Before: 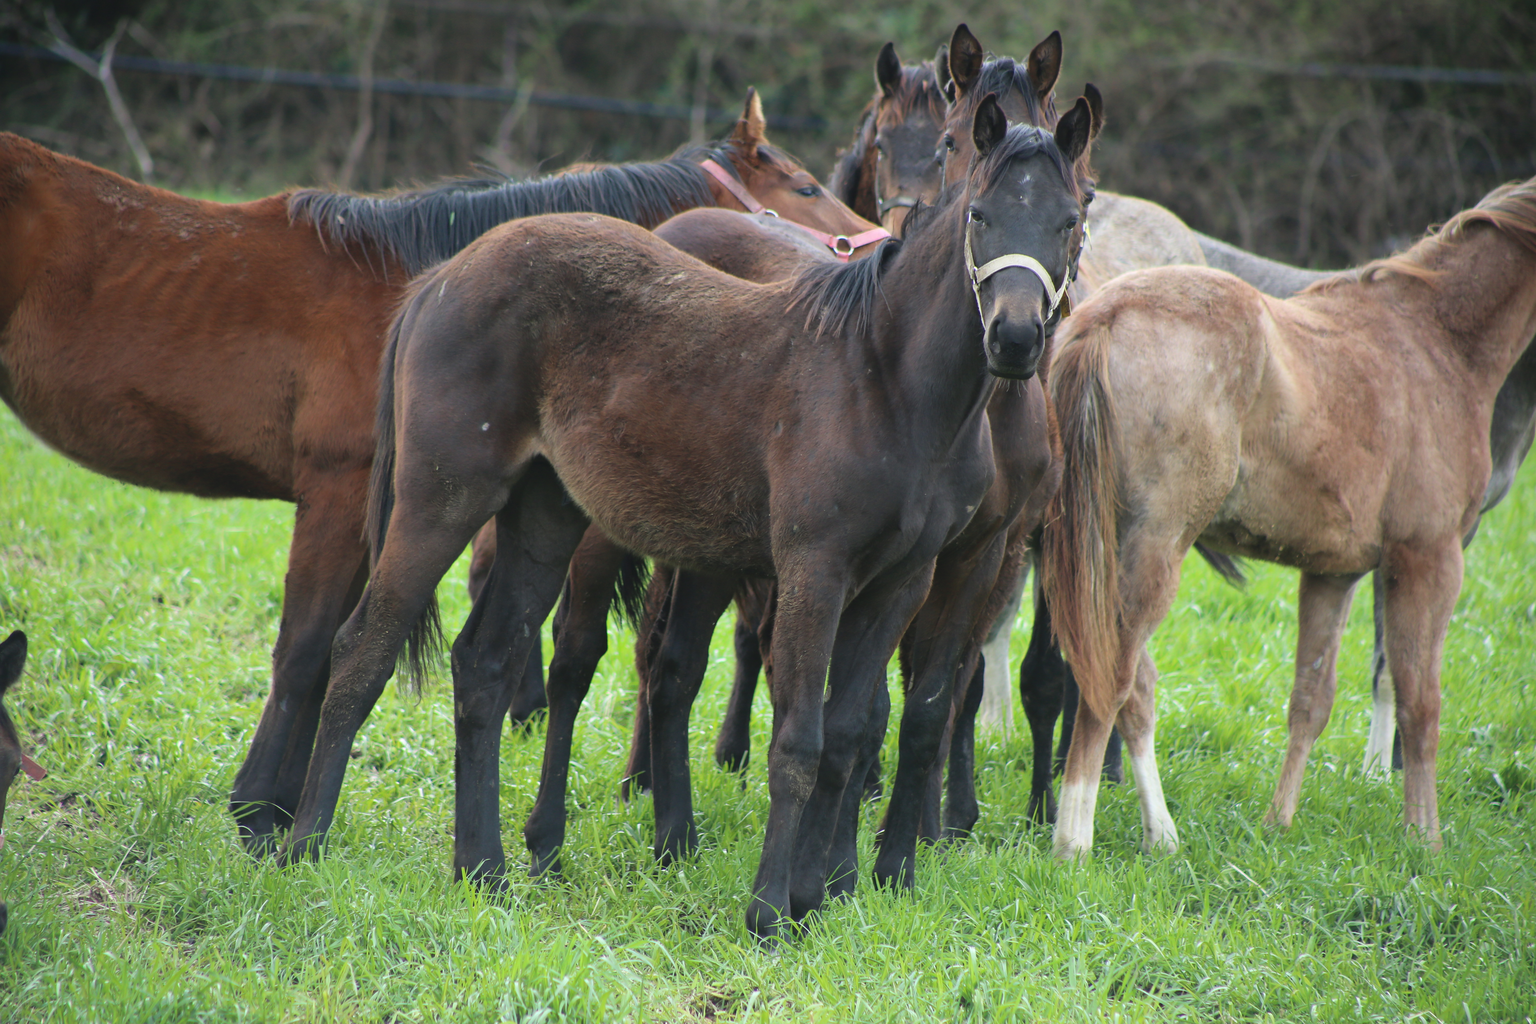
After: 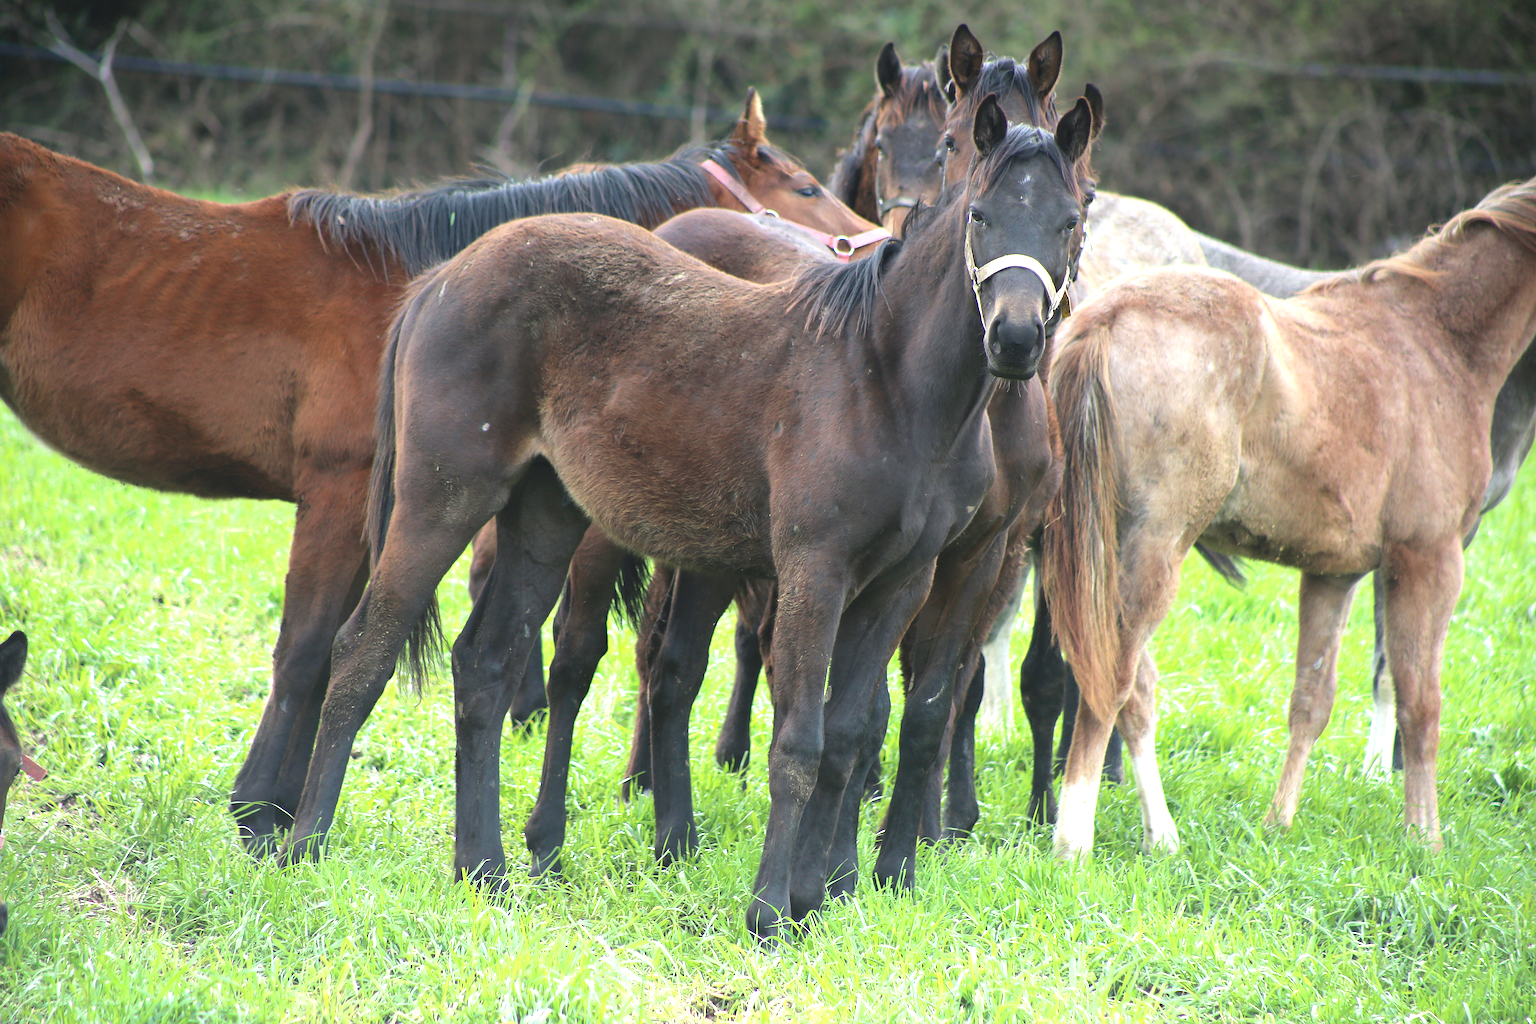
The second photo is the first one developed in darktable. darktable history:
graduated density: on, module defaults
sharpen: on, module defaults
exposure: black level correction 0.001, exposure 1.129 EV, compensate exposure bias true, compensate highlight preservation false
